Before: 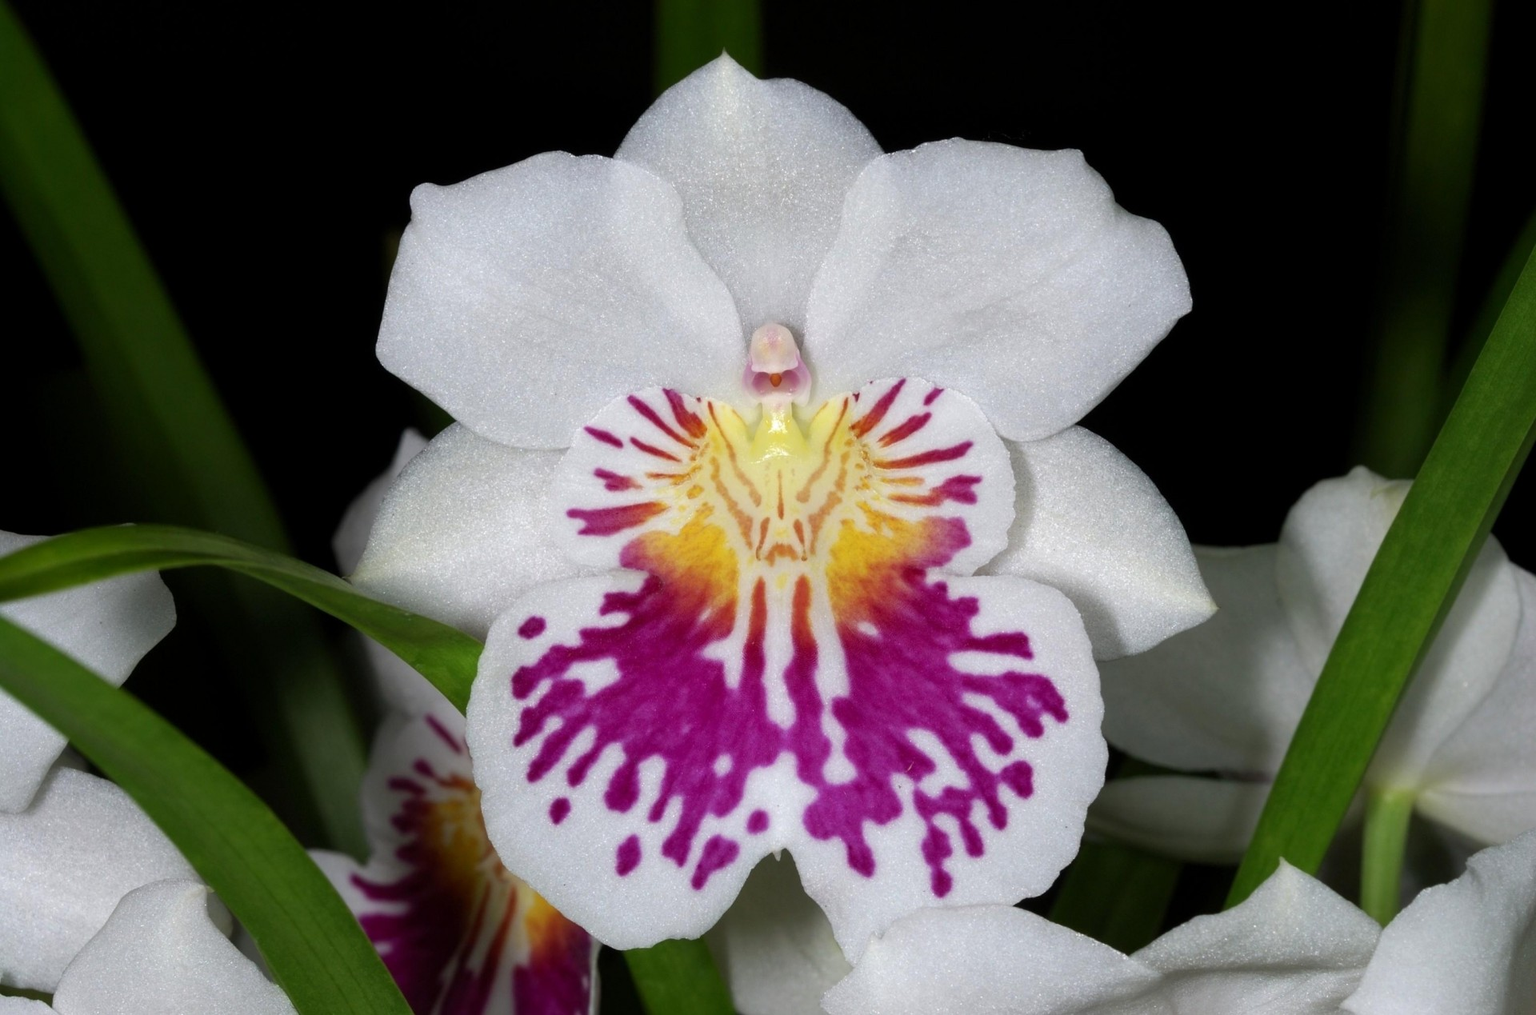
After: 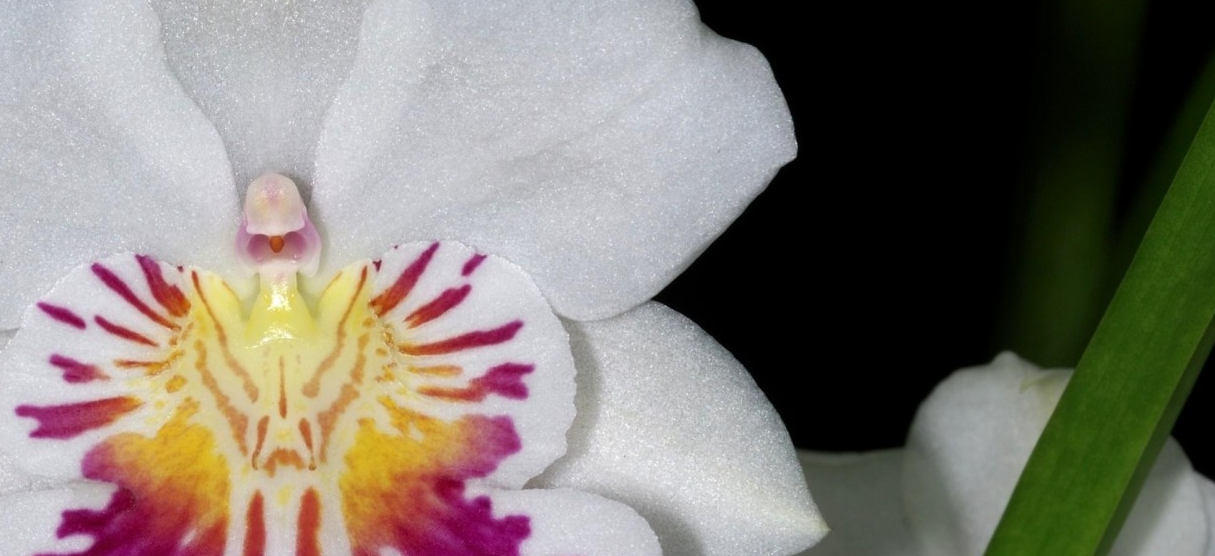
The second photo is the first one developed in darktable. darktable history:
crop: left 36.112%, top 18.24%, right 0.599%, bottom 37.925%
